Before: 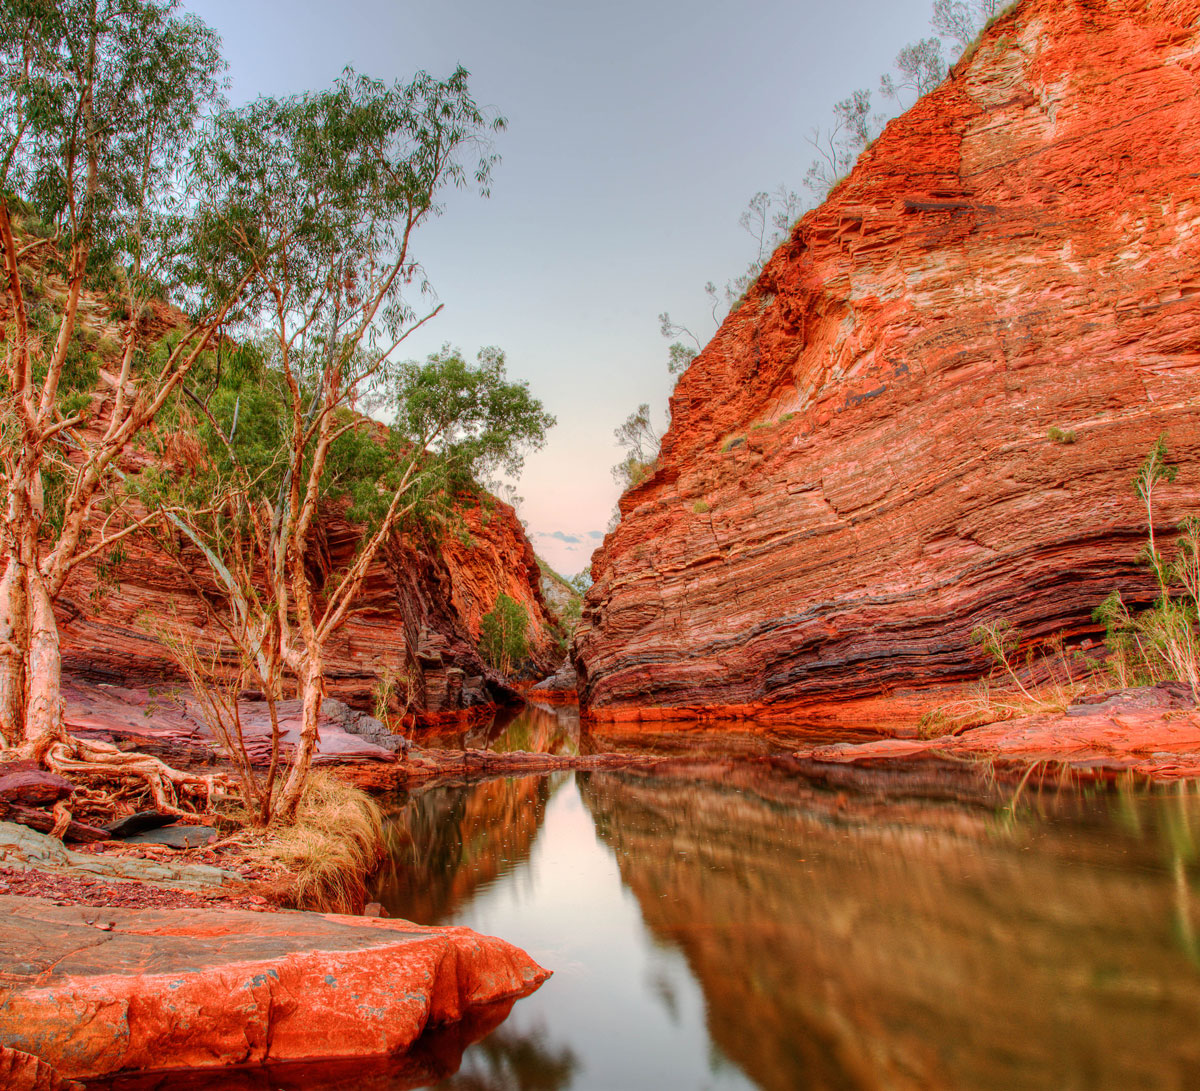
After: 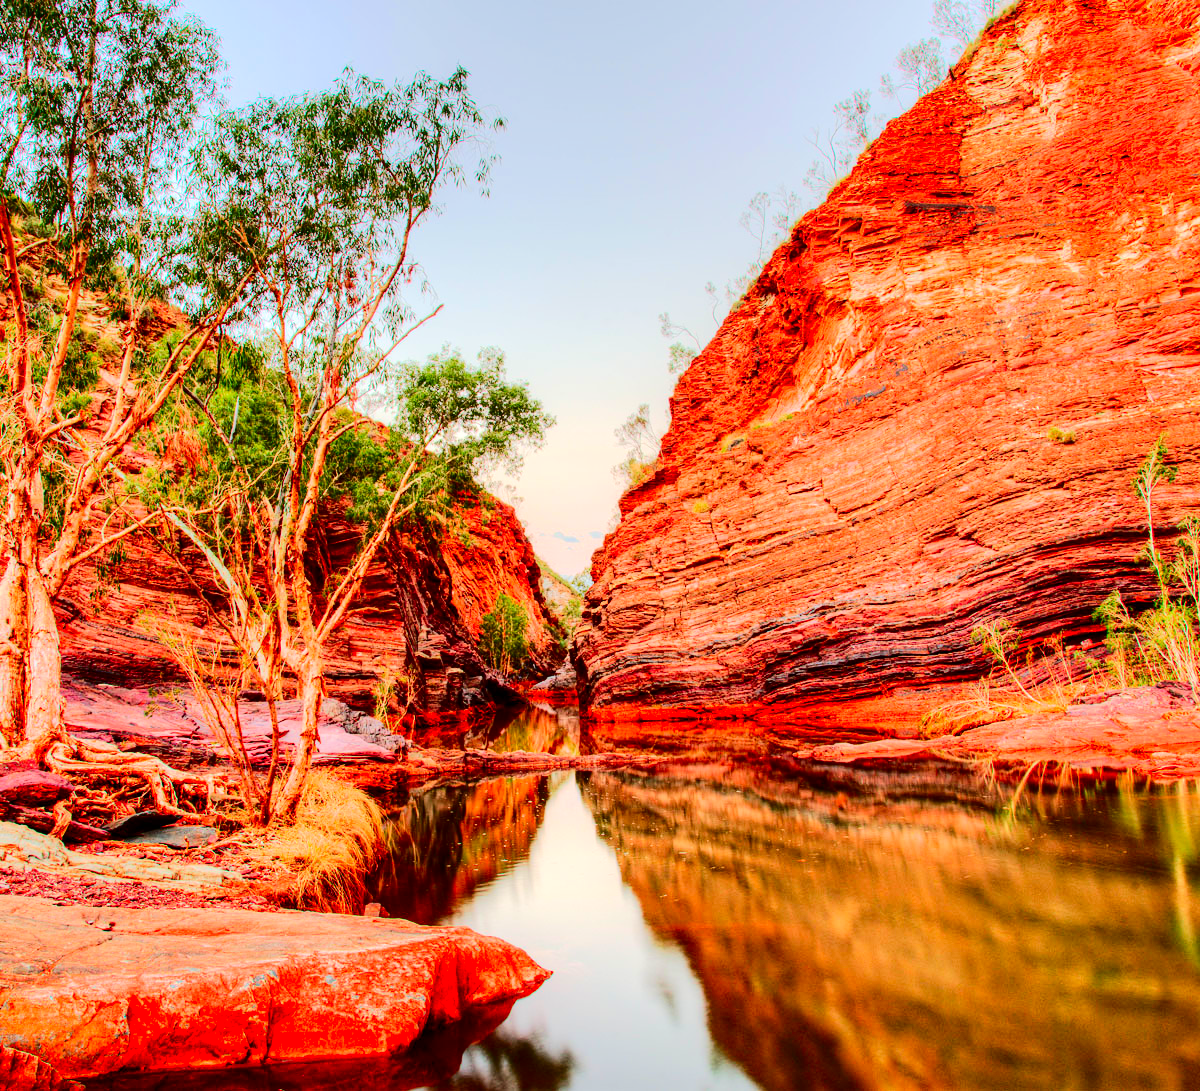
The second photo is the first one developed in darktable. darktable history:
tone equalizer: -7 EV 0.15 EV, -6 EV 0.592 EV, -5 EV 1.11 EV, -4 EV 1.35 EV, -3 EV 1.13 EV, -2 EV 0.6 EV, -1 EV 0.168 EV, edges refinement/feathering 500, mask exposure compensation -1.57 EV, preserve details no
contrast brightness saturation: contrast 0.216, brightness -0.193, saturation 0.237
